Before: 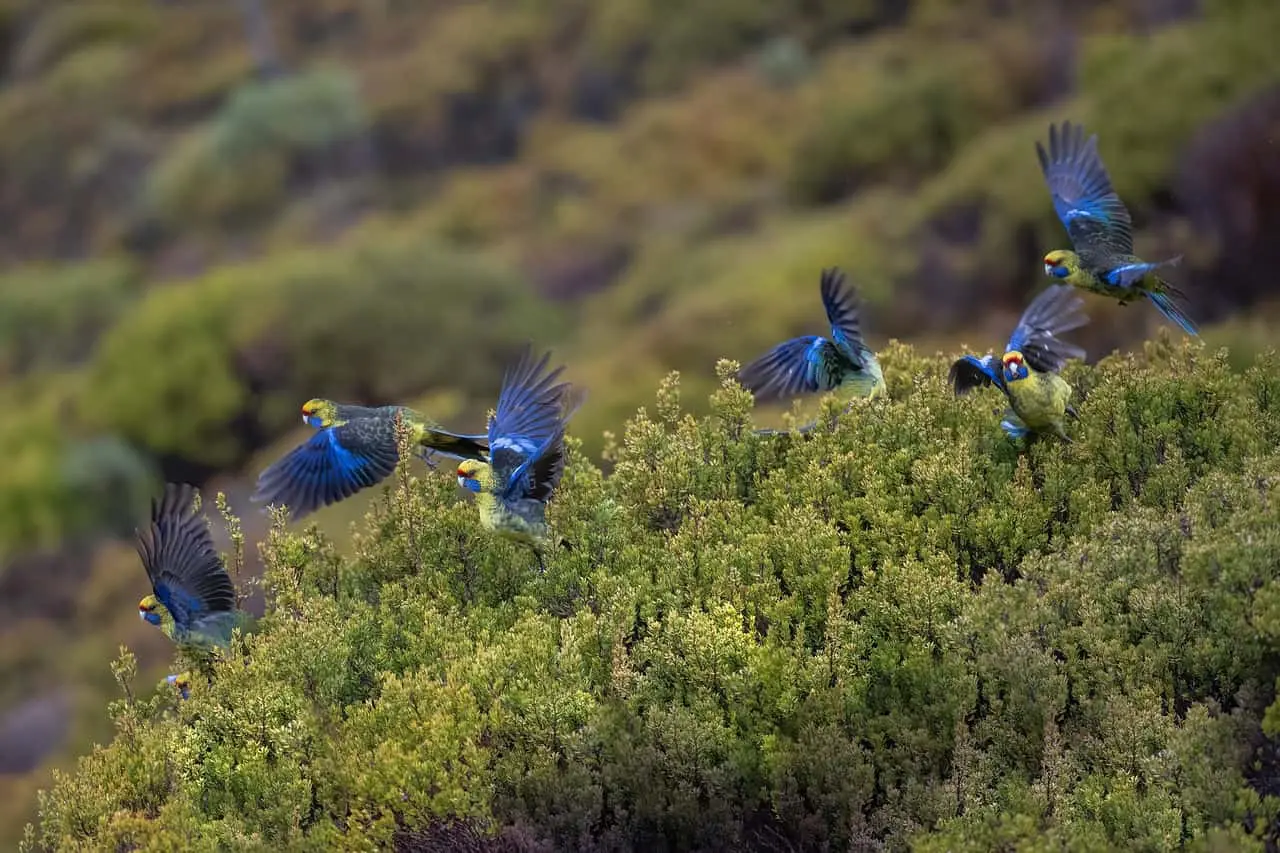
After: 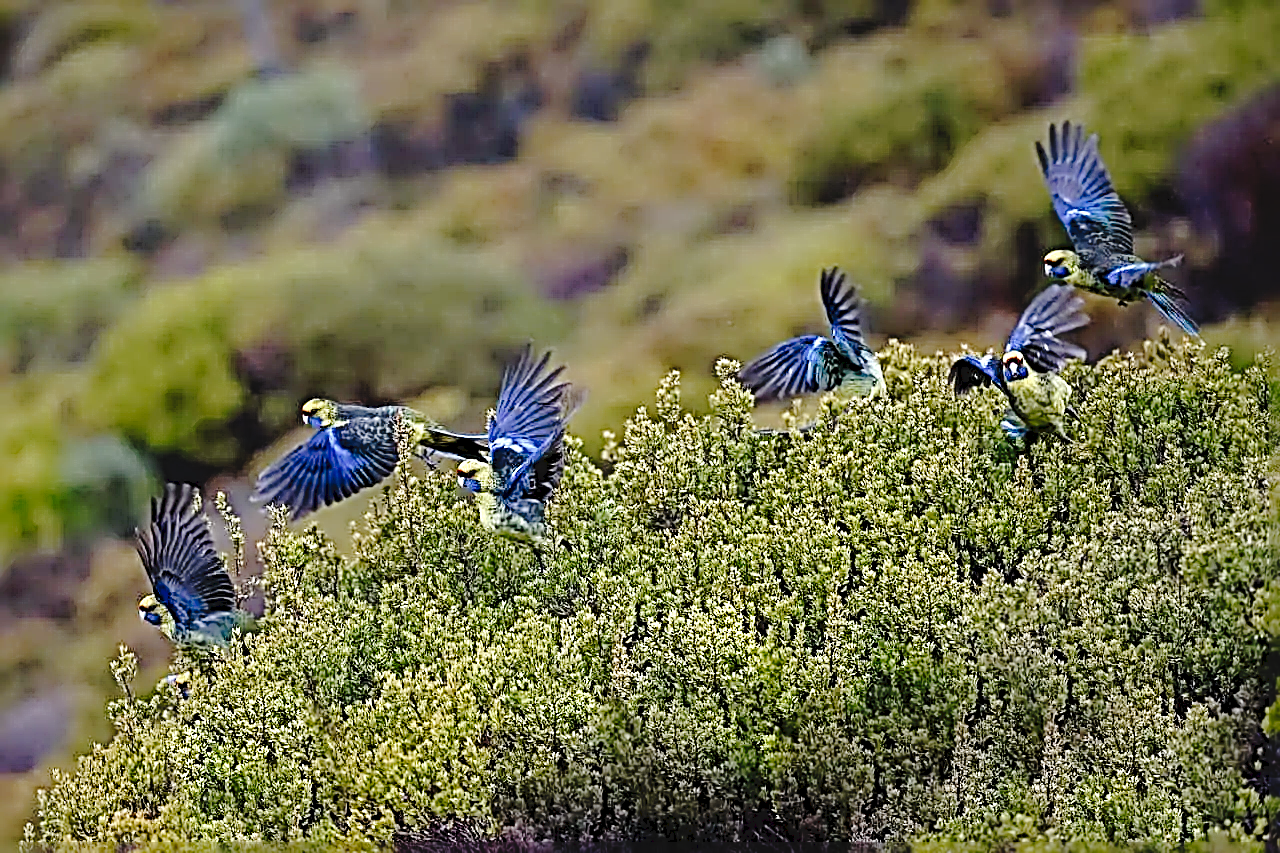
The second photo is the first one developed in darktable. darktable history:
tone curve: curves: ch0 [(0, 0) (0.003, 0.051) (0.011, 0.052) (0.025, 0.055) (0.044, 0.062) (0.069, 0.068) (0.1, 0.077) (0.136, 0.098) (0.177, 0.145) (0.224, 0.223) (0.277, 0.314) (0.335, 0.43) (0.399, 0.518) (0.468, 0.591) (0.543, 0.656) (0.623, 0.726) (0.709, 0.809) (0.801, 0.857) (0.898, 0.918) (1, 1)], preserve colors none
sharpen: radius 4.001, amount 2
white balance: red 0.983, blue 1.036
